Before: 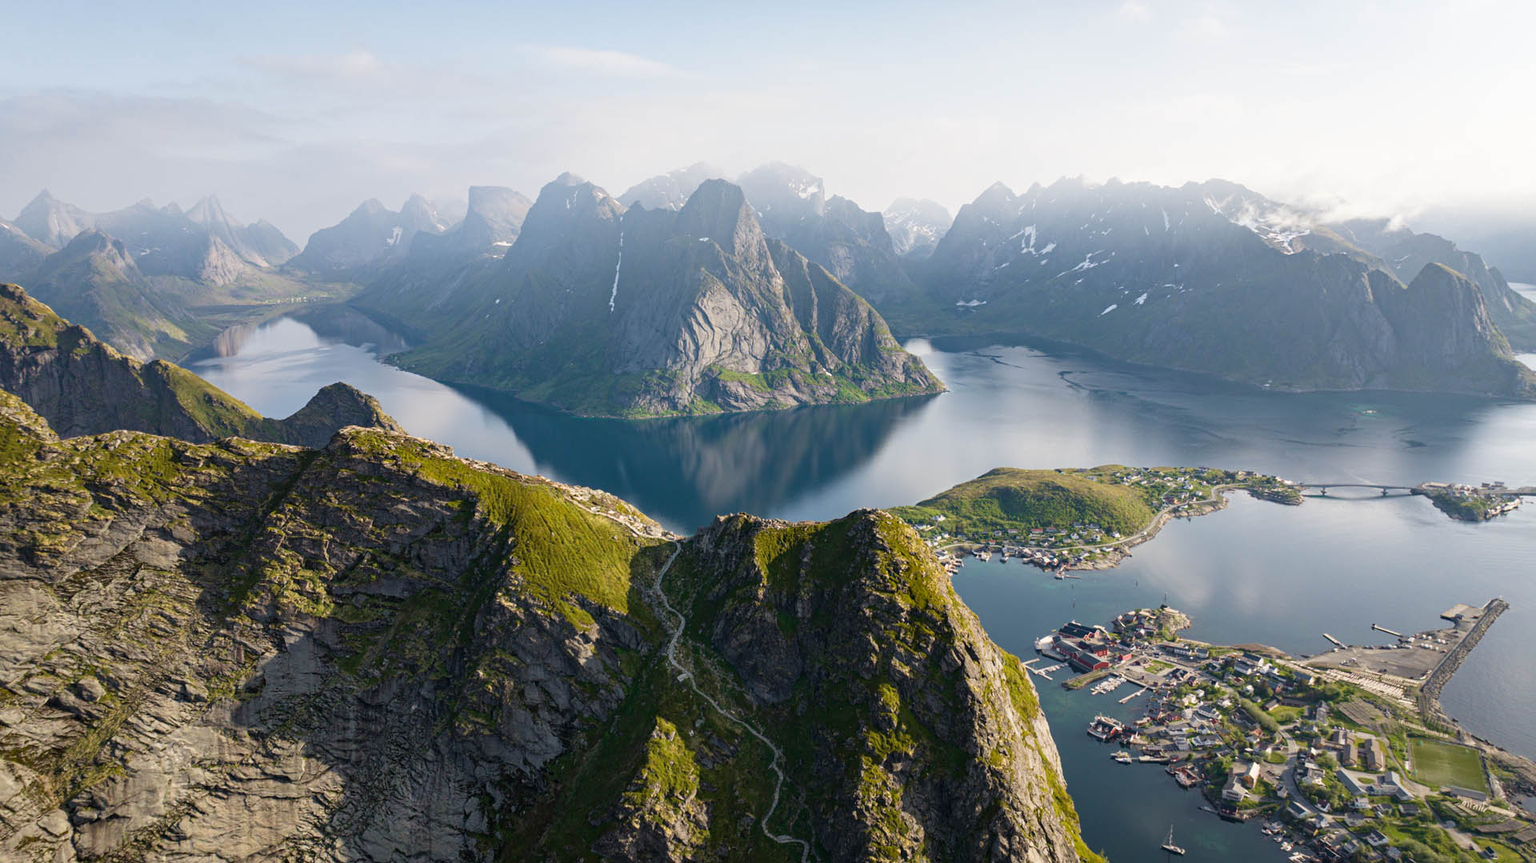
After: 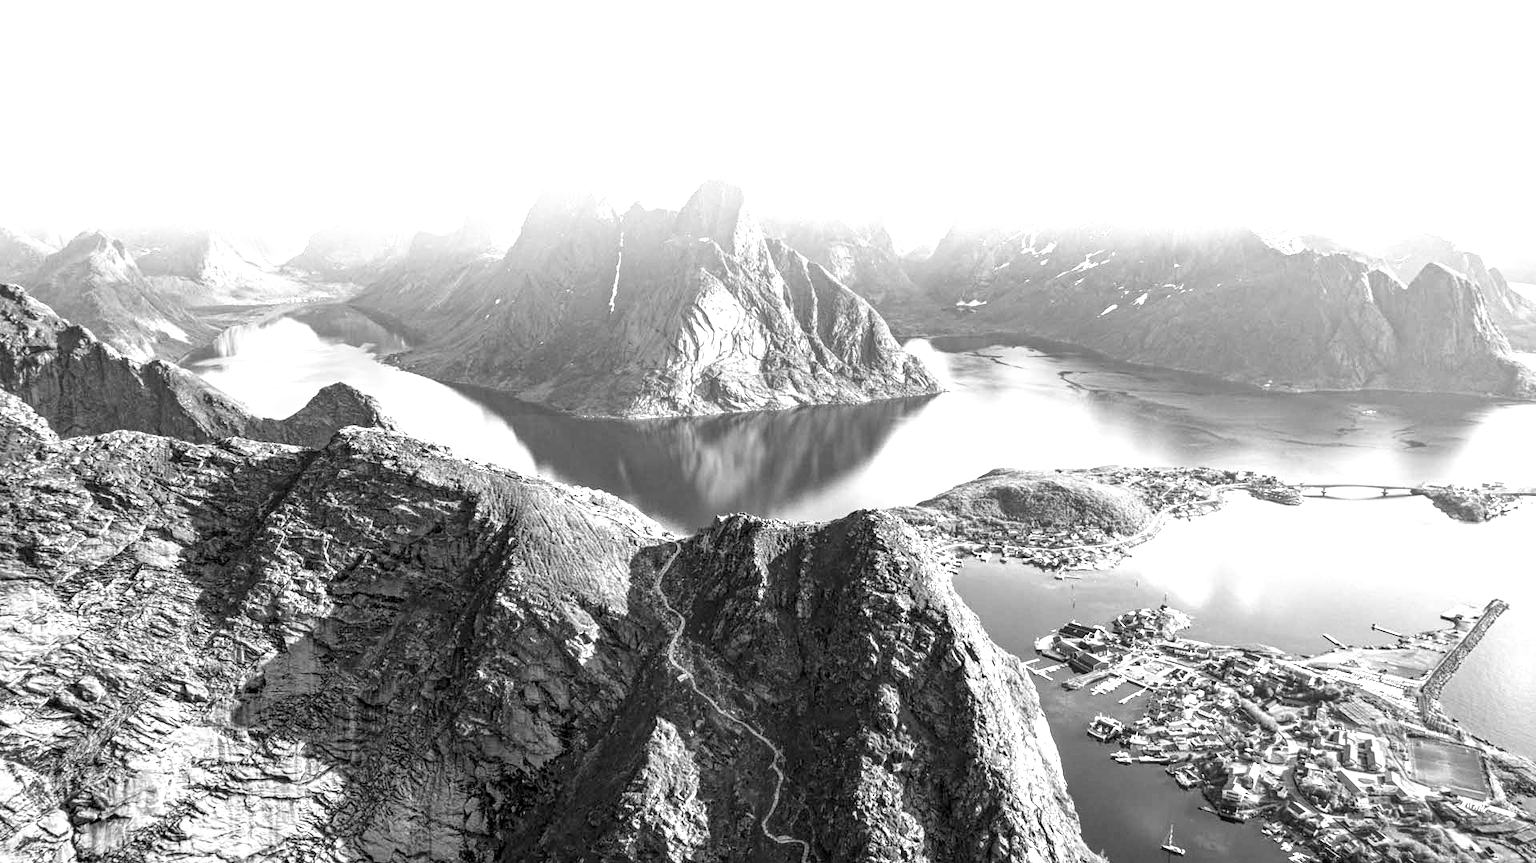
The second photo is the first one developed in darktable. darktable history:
exposure: black level correction 0.001, exposure 1.3 EV, compensate highlight preservation false
rgb curve: curves: ch0 [(0, 0) (0.078, 0.051) (0.929, 0.956) (1, 1)], compensate middle gray true
monochrome: on, module defaults
local contrast: highlights 61%, detail 143%, midtone range 0.428
